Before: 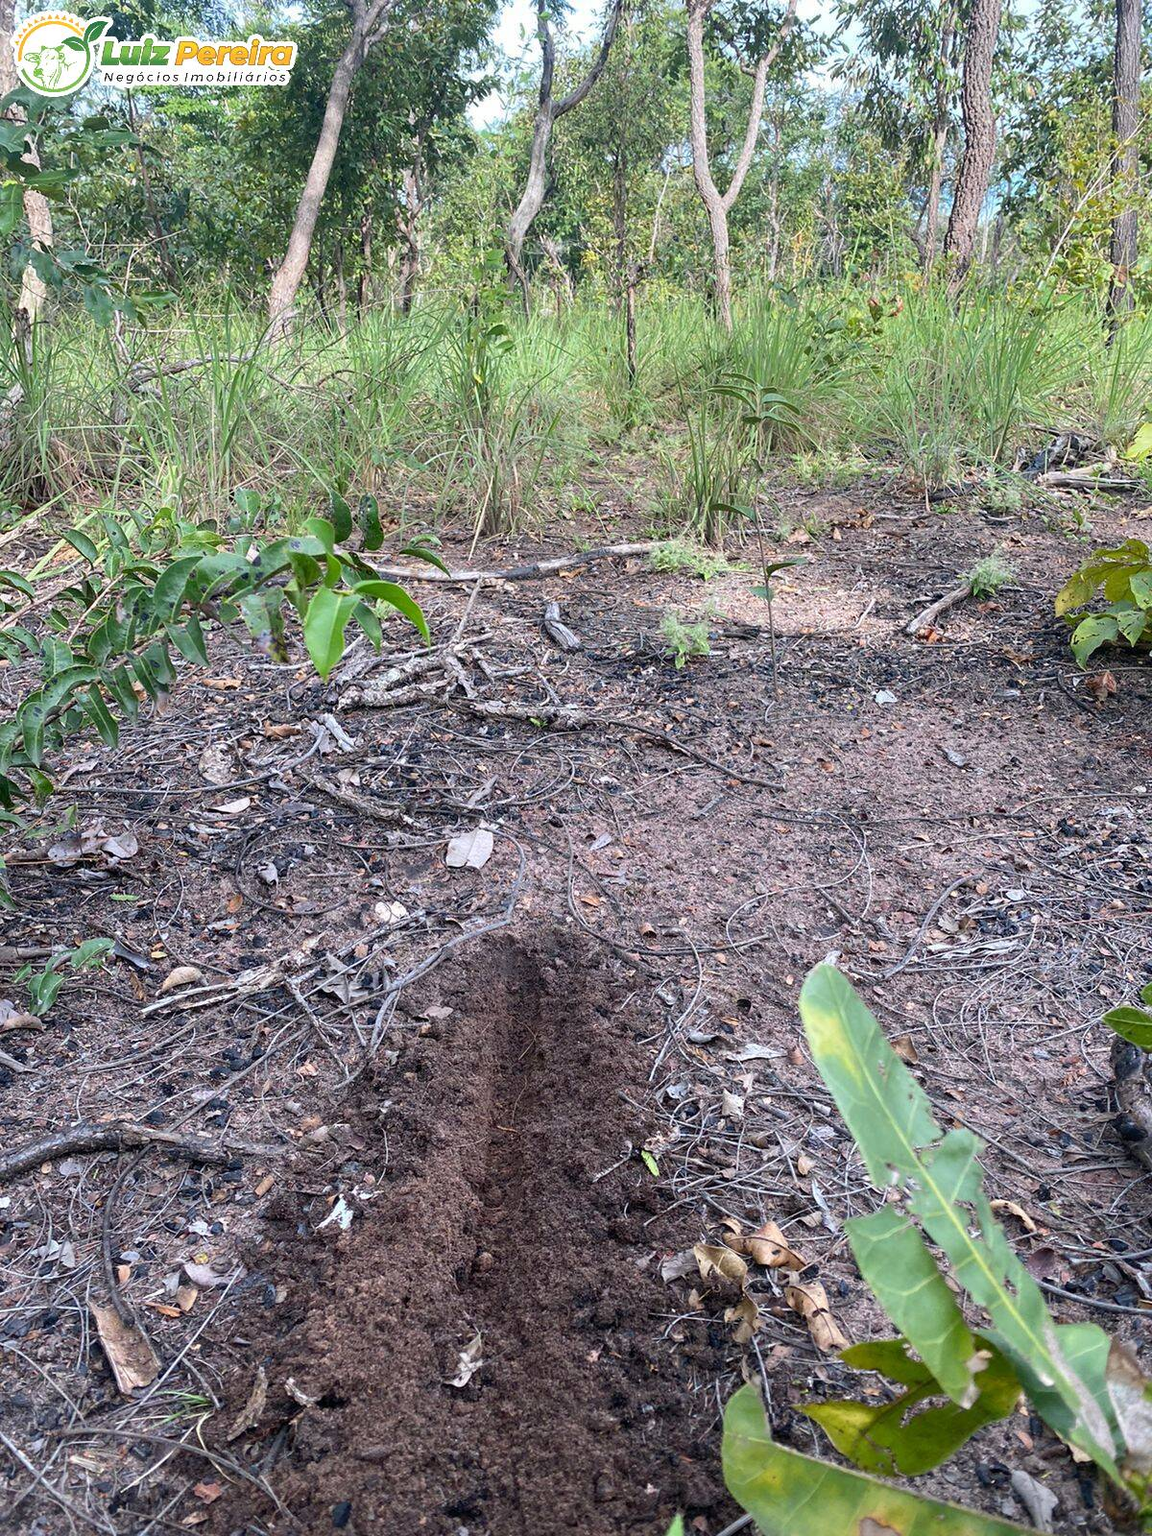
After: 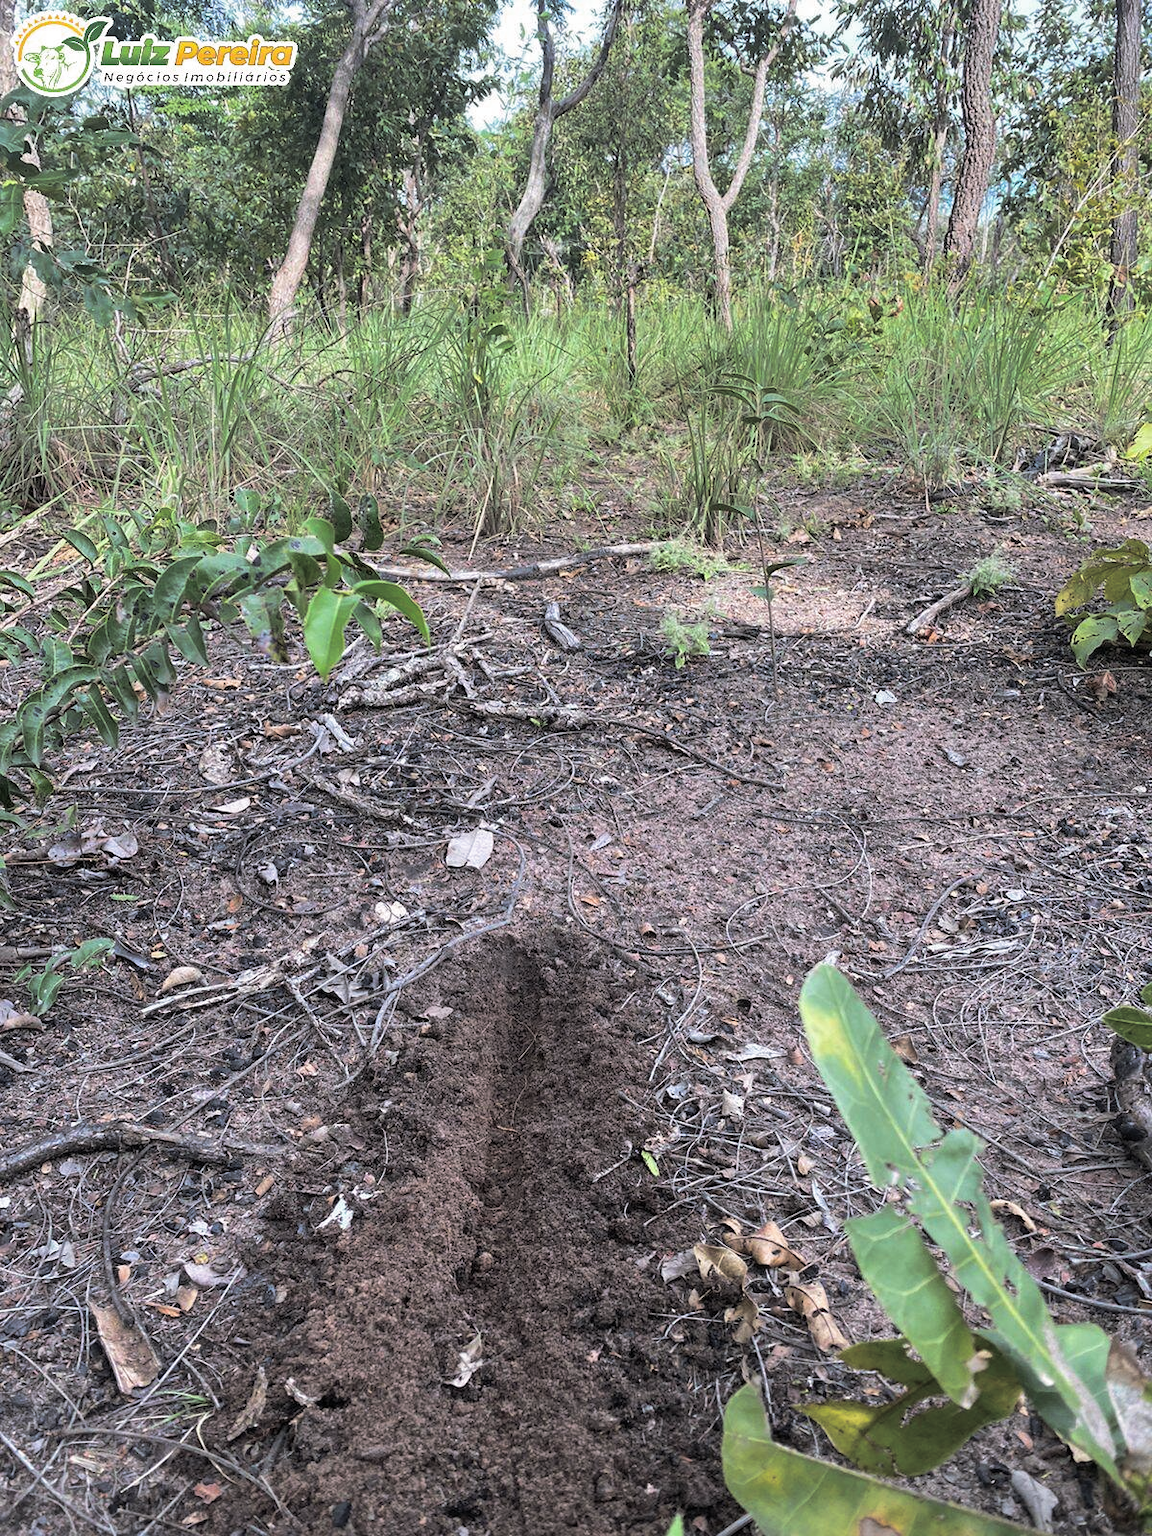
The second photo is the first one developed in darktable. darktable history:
split-toning: shadows › hue 36°, shadows › saturation 0.05, highlights › hue 10.8°, highlights › saturation 0.15, compress 40%
shadows and highlights: soften with gaussian
